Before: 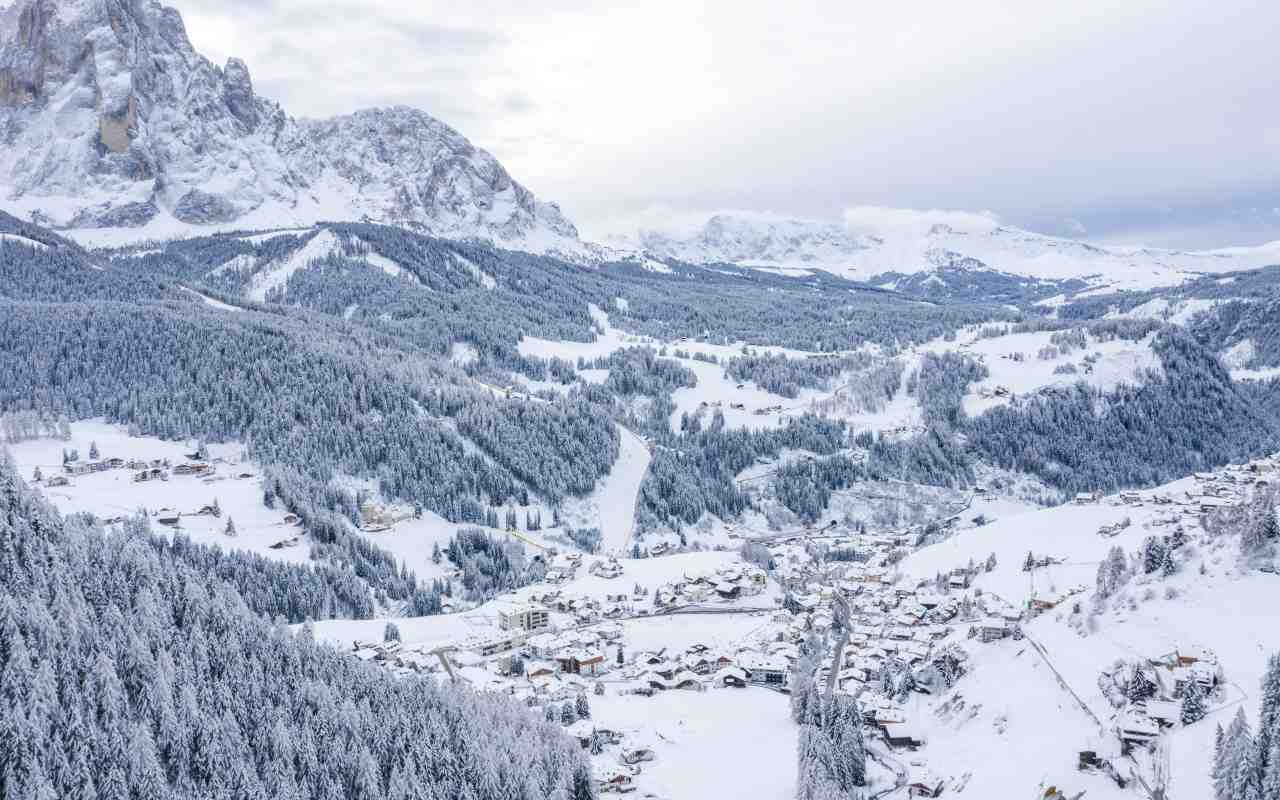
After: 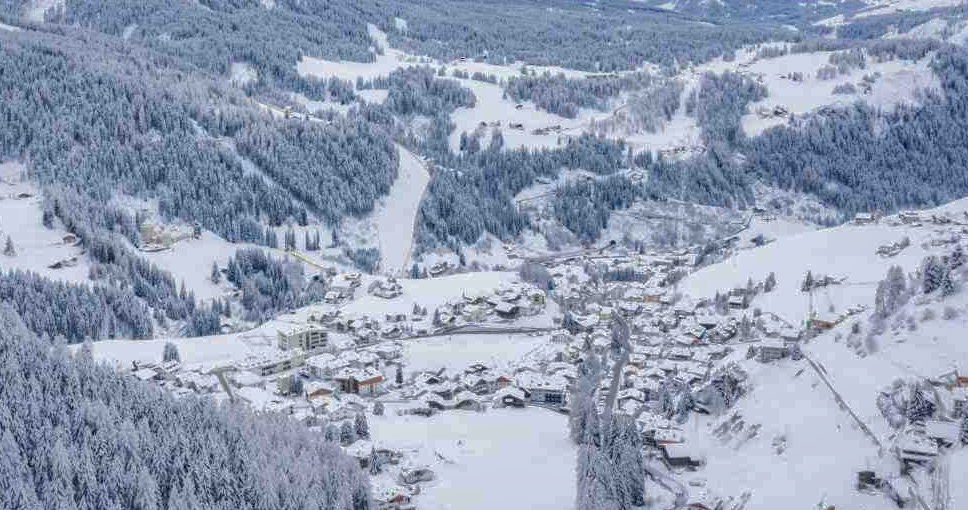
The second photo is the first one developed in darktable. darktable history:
crop and rotate: left 17.299%, top 35.115%, right 7.015%, bottom 1.024%
shadows and highlights: shadows 40, highlights -60
